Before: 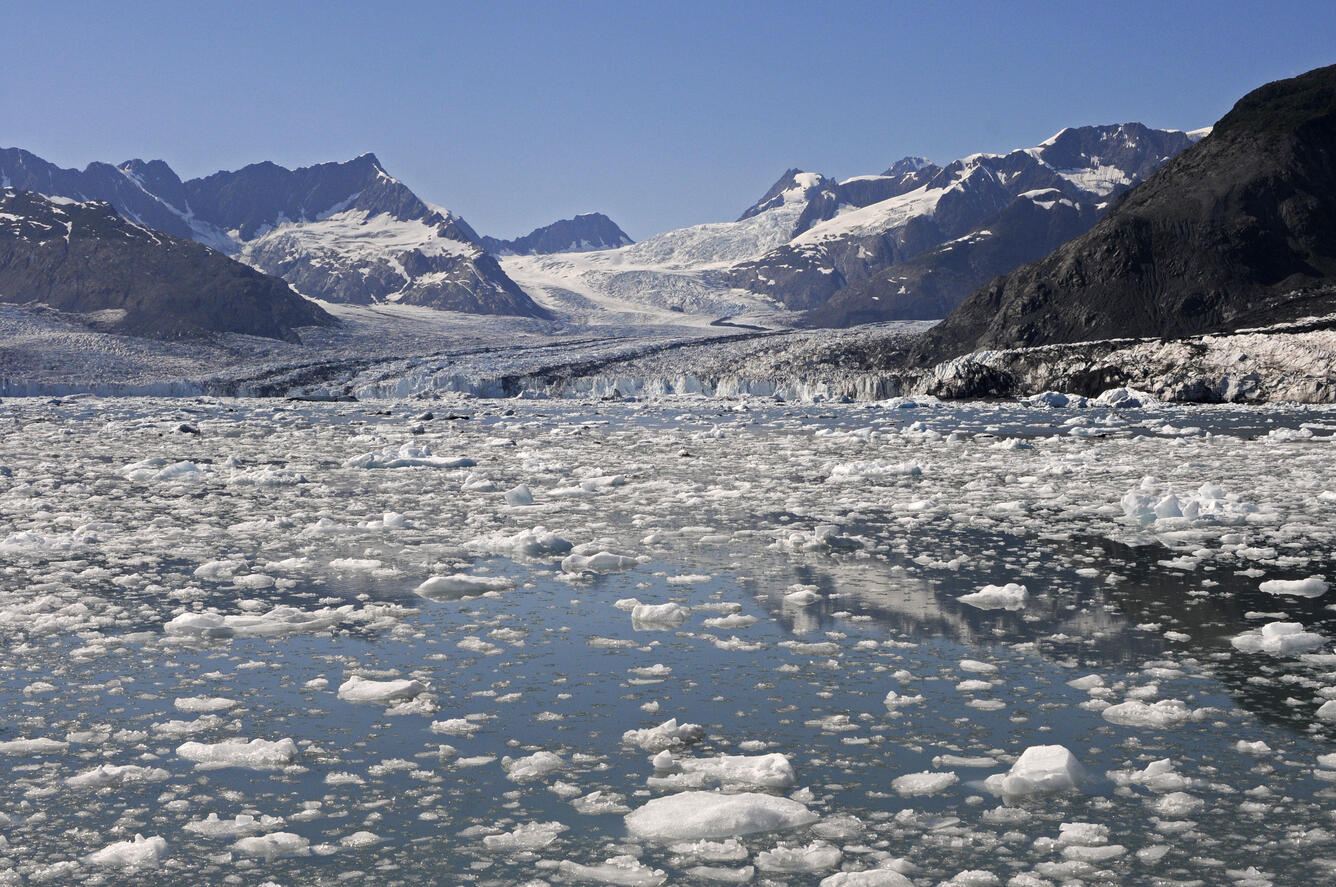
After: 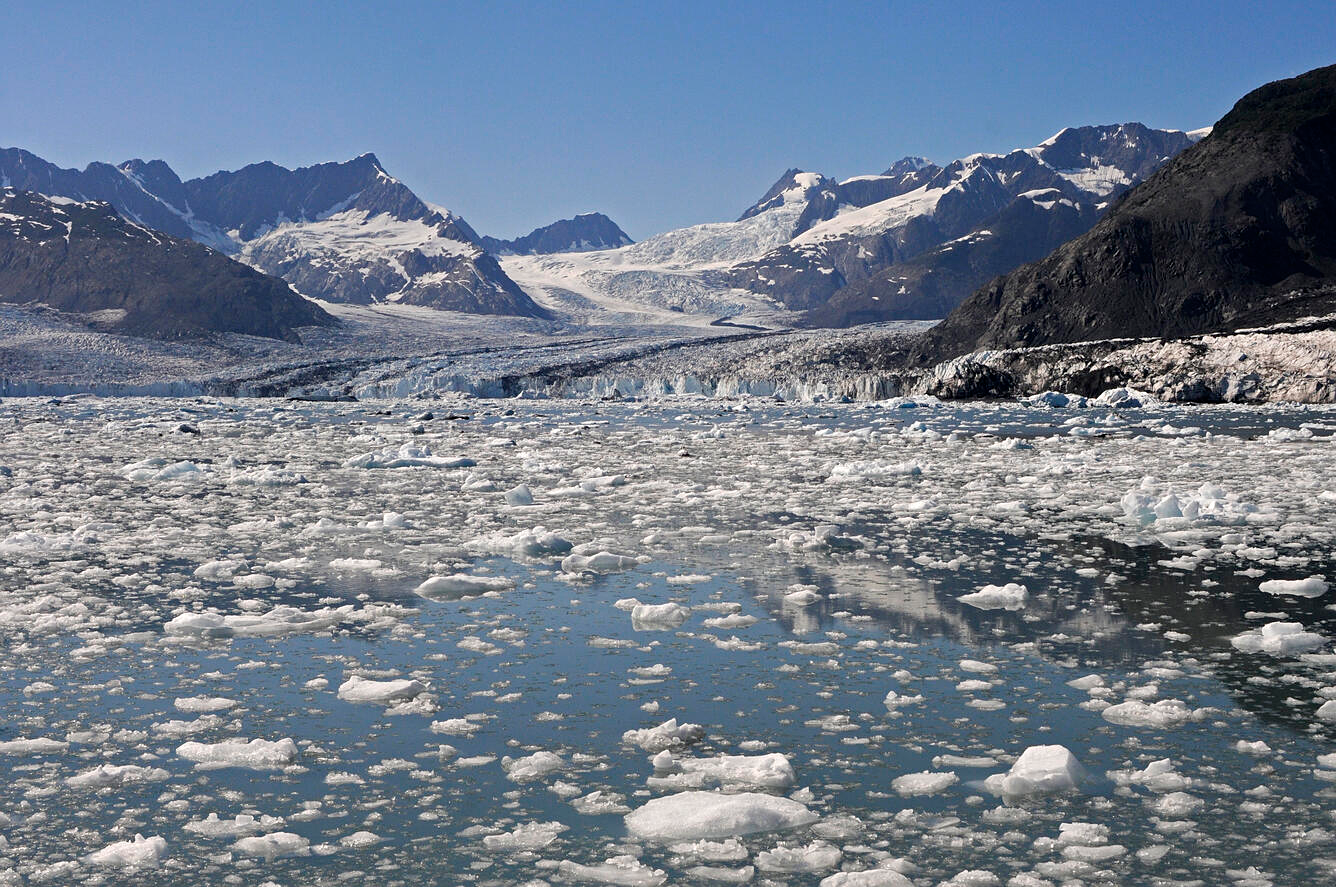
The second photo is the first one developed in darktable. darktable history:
sharpen: radius 1.27, amount 0.297, threshold 0.203
shadows and highlights: shadows 22.51, highlights -48.75, soften with gaussian
